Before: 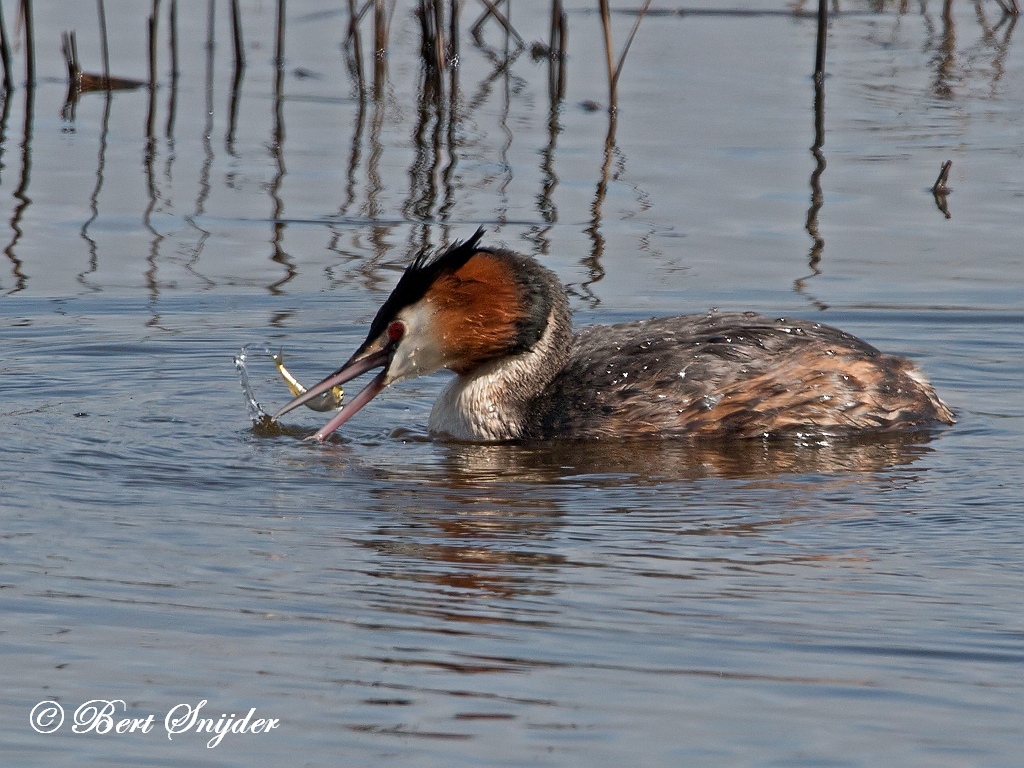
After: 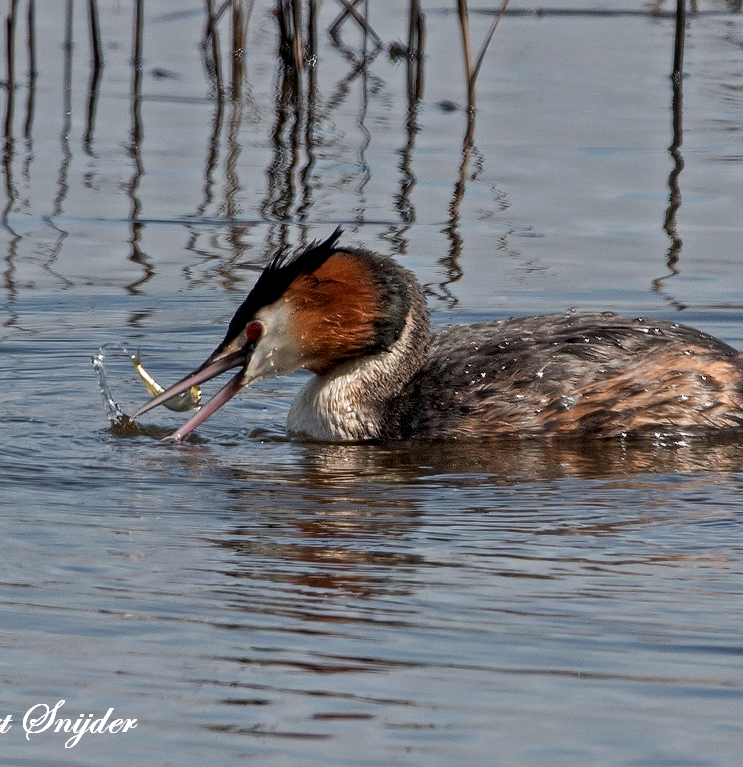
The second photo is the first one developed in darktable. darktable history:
crop: left 13.88%, top 0%, right 13.48%
local contrast: on, module defaults
